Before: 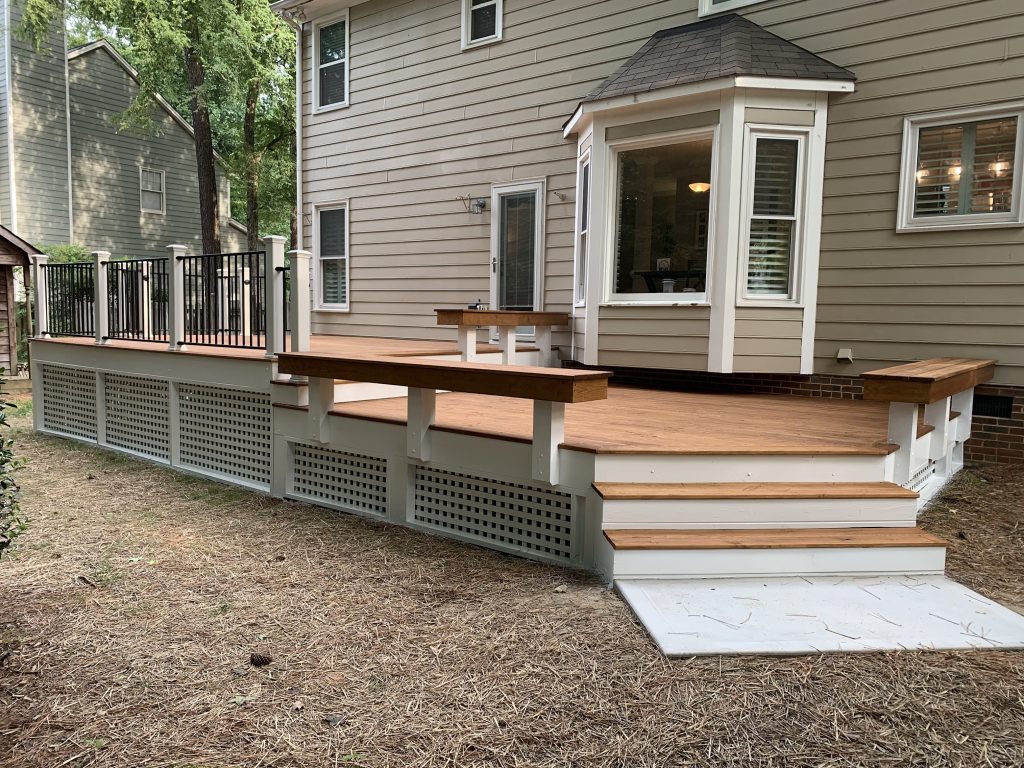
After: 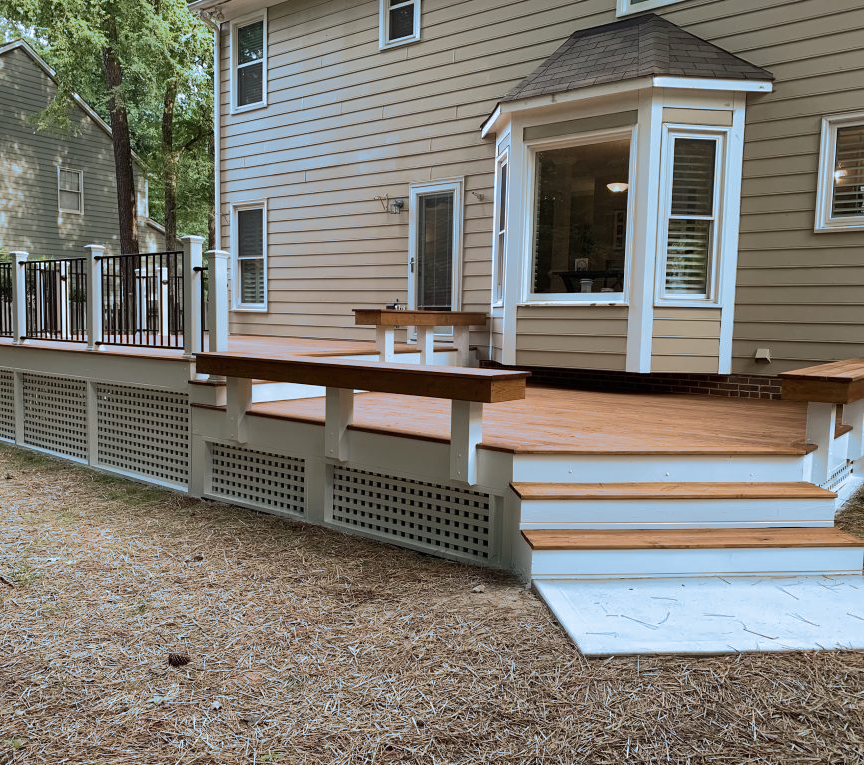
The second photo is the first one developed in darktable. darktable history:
crop: left 8.026%, right 7.374%
split-toning: shadows › hue 351.18°, shadows › saturation 0.86, highlights › hue 218.82°, highlights › saturation 0.73, balance -19.167
